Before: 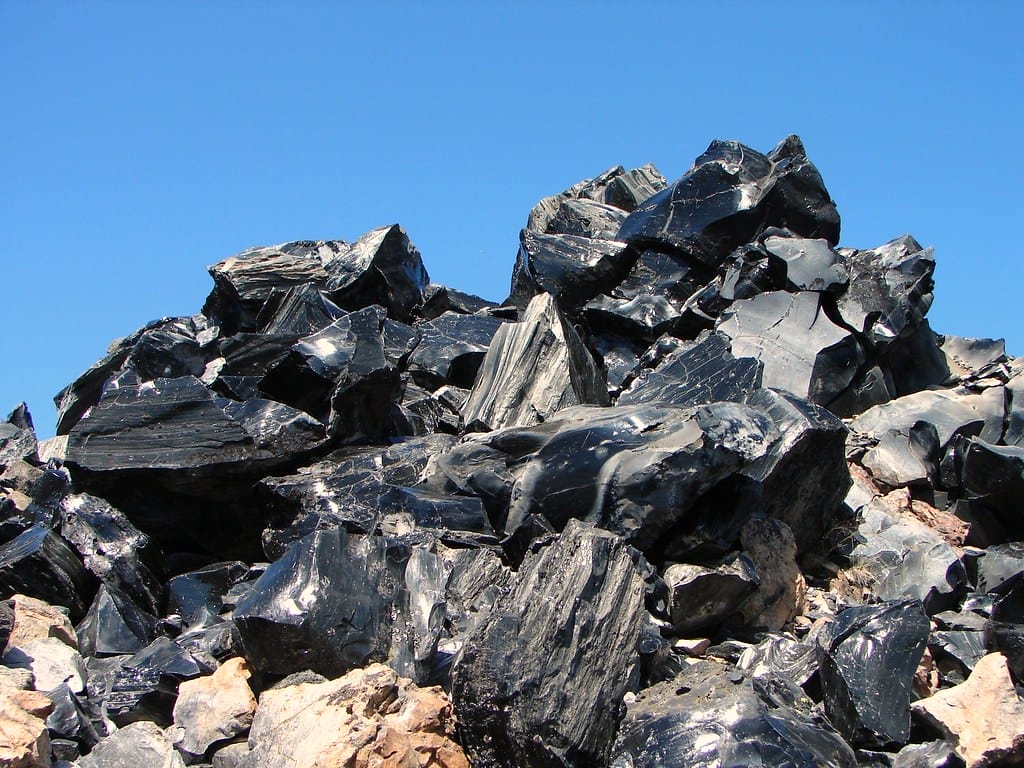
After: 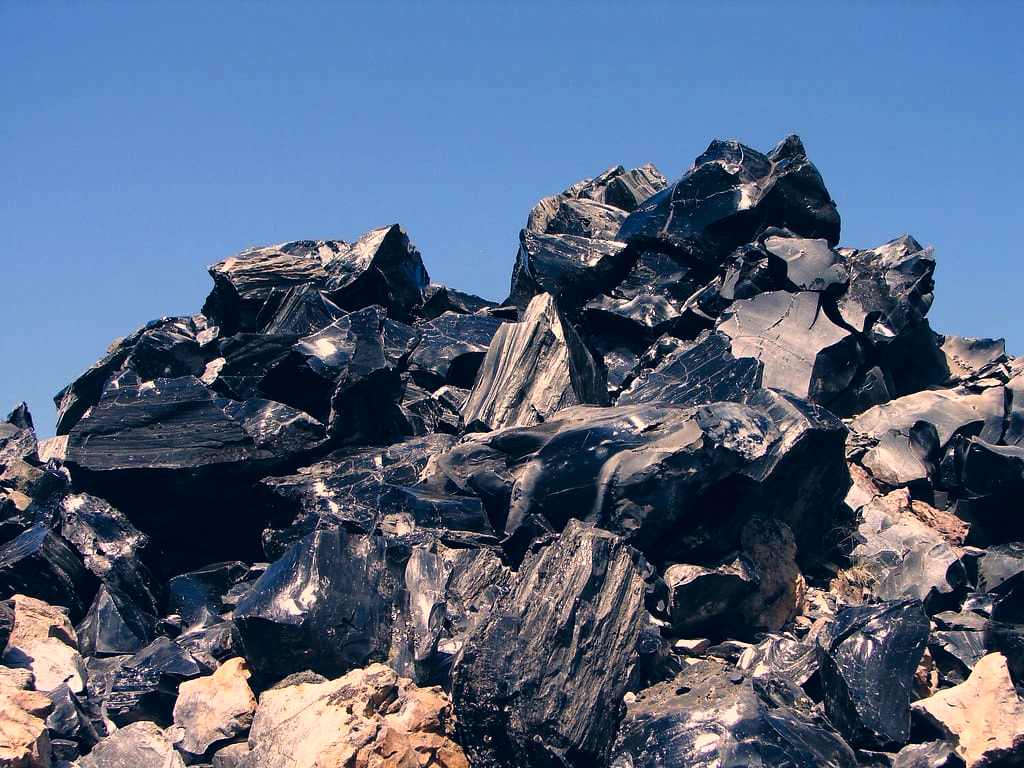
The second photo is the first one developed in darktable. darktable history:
color balance rgb: shadows lift › chroma 3%, shadows lift › hue 280.8°, power › hue 330°, highlights gain › chroma 3%, highlights gain › hue 75.6°, global offset › luminance 1.5%, perceptual saturation grading › global saturation 20%, perceptual saturation grading › highlights -25%, perceptual saturation grading › shadows 50%, global vibrance 30%
color correction: highlights a* 14.46, highlights b* 5.85, shadows a* -5.53, shadows b* -15.24, saturation 0.85
levels: levels [0.116, 0.574, 1]
